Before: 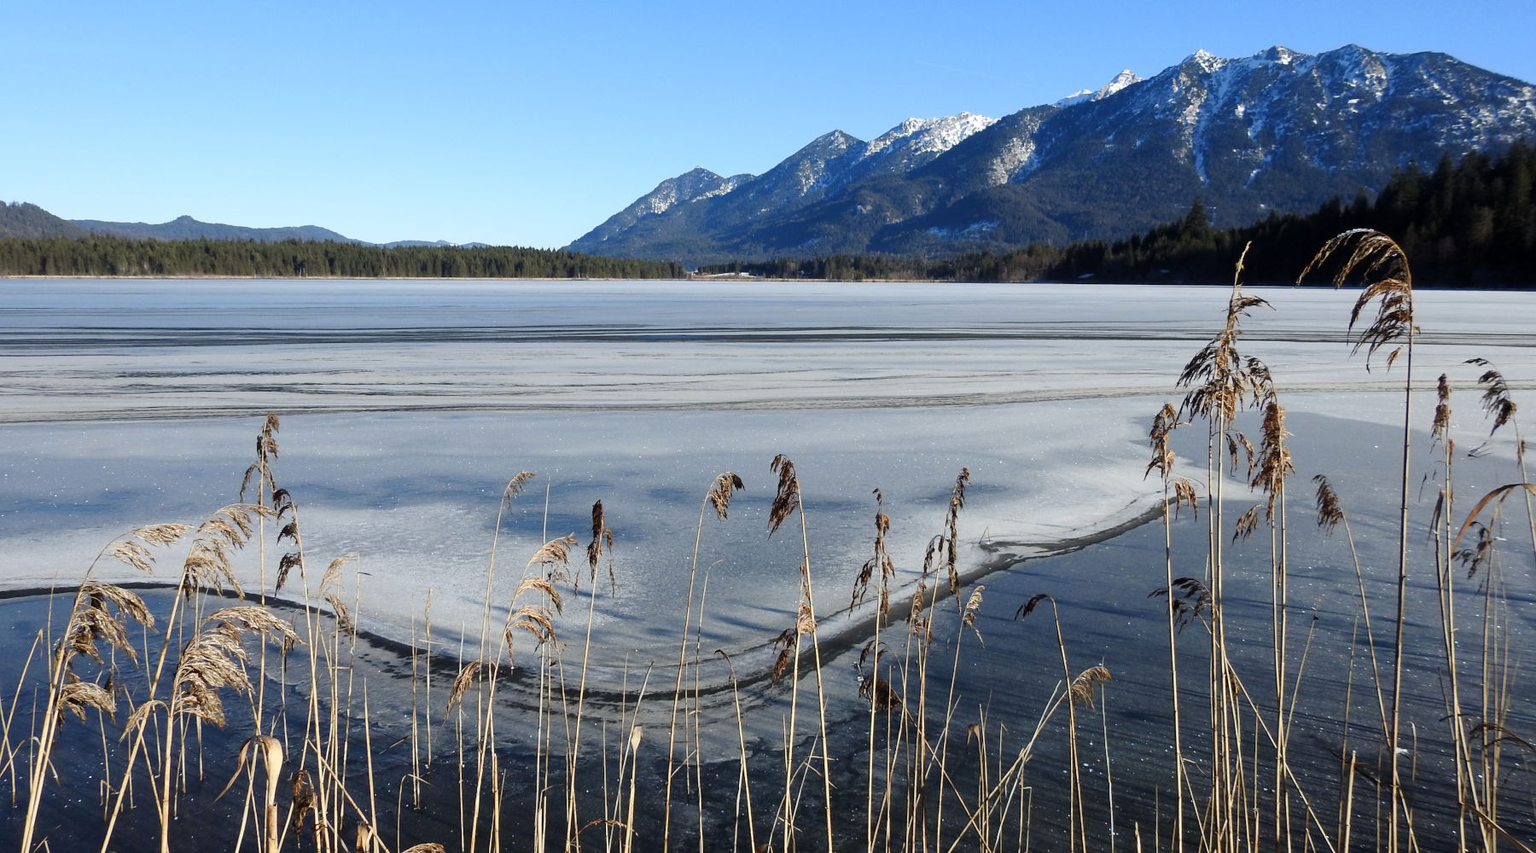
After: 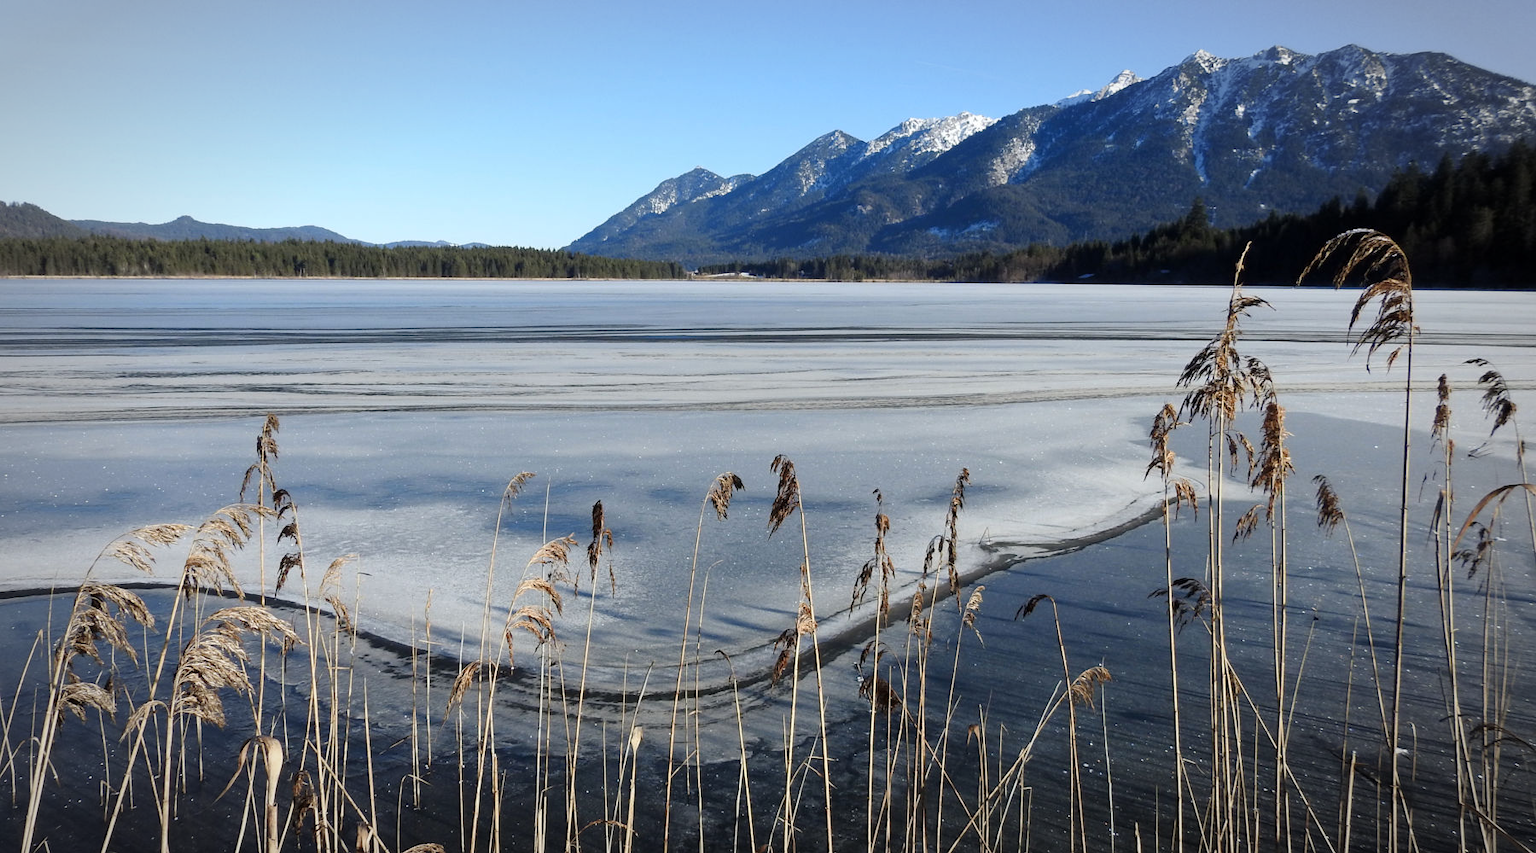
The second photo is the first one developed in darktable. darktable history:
vignetting: brightness -0.337, automatic ratio true
